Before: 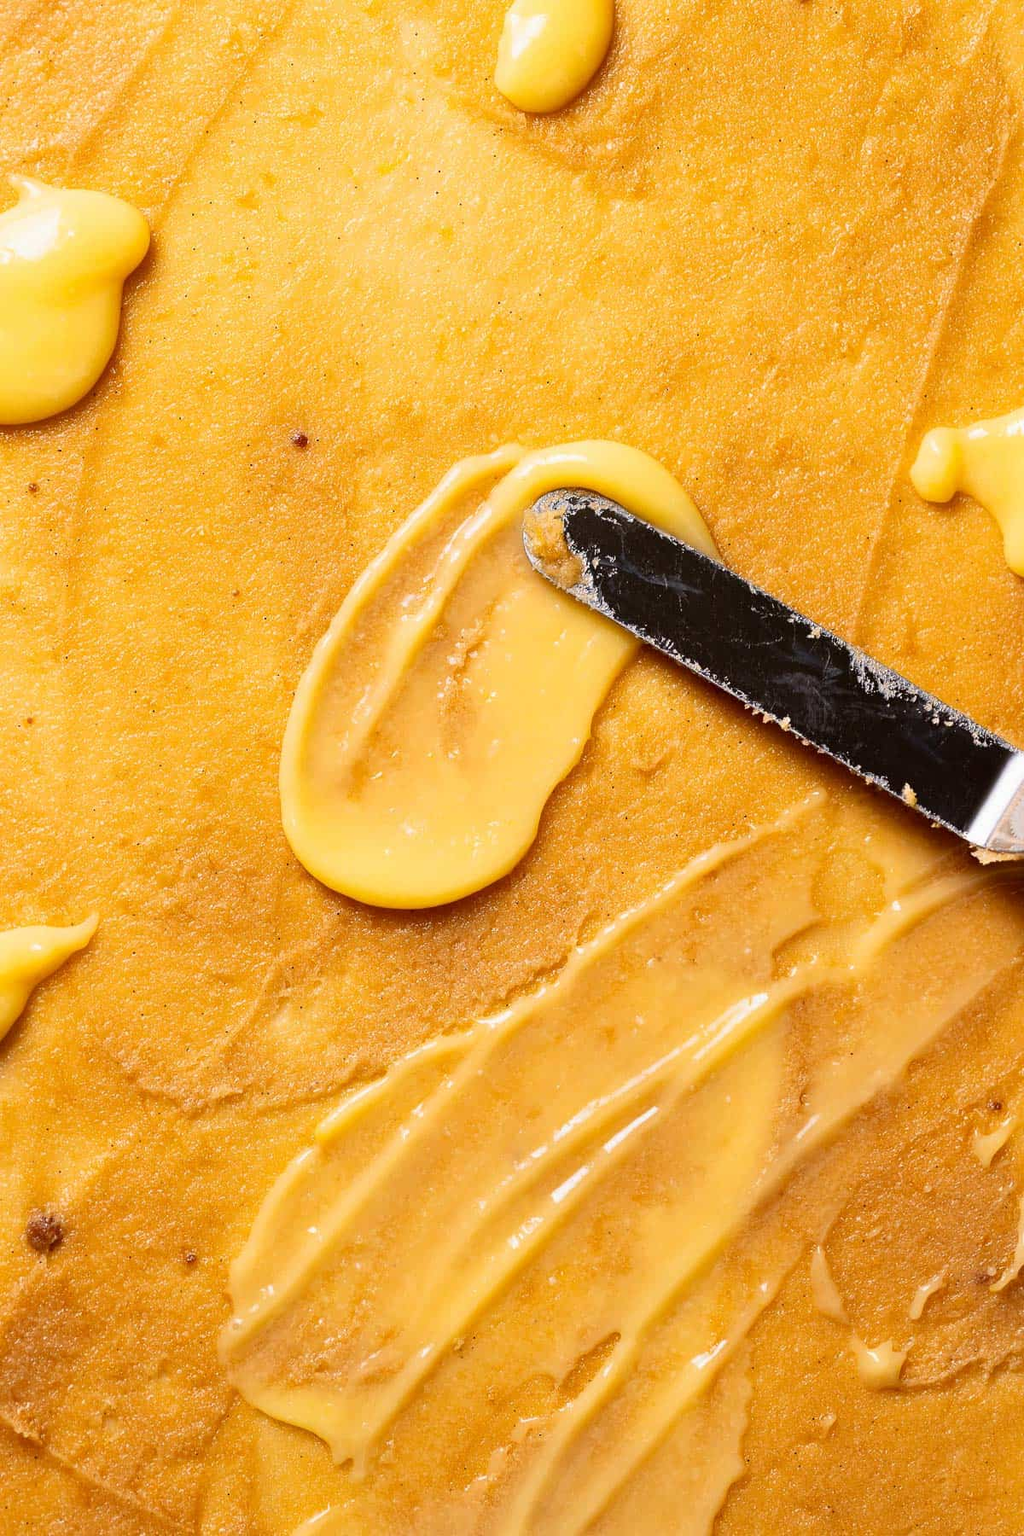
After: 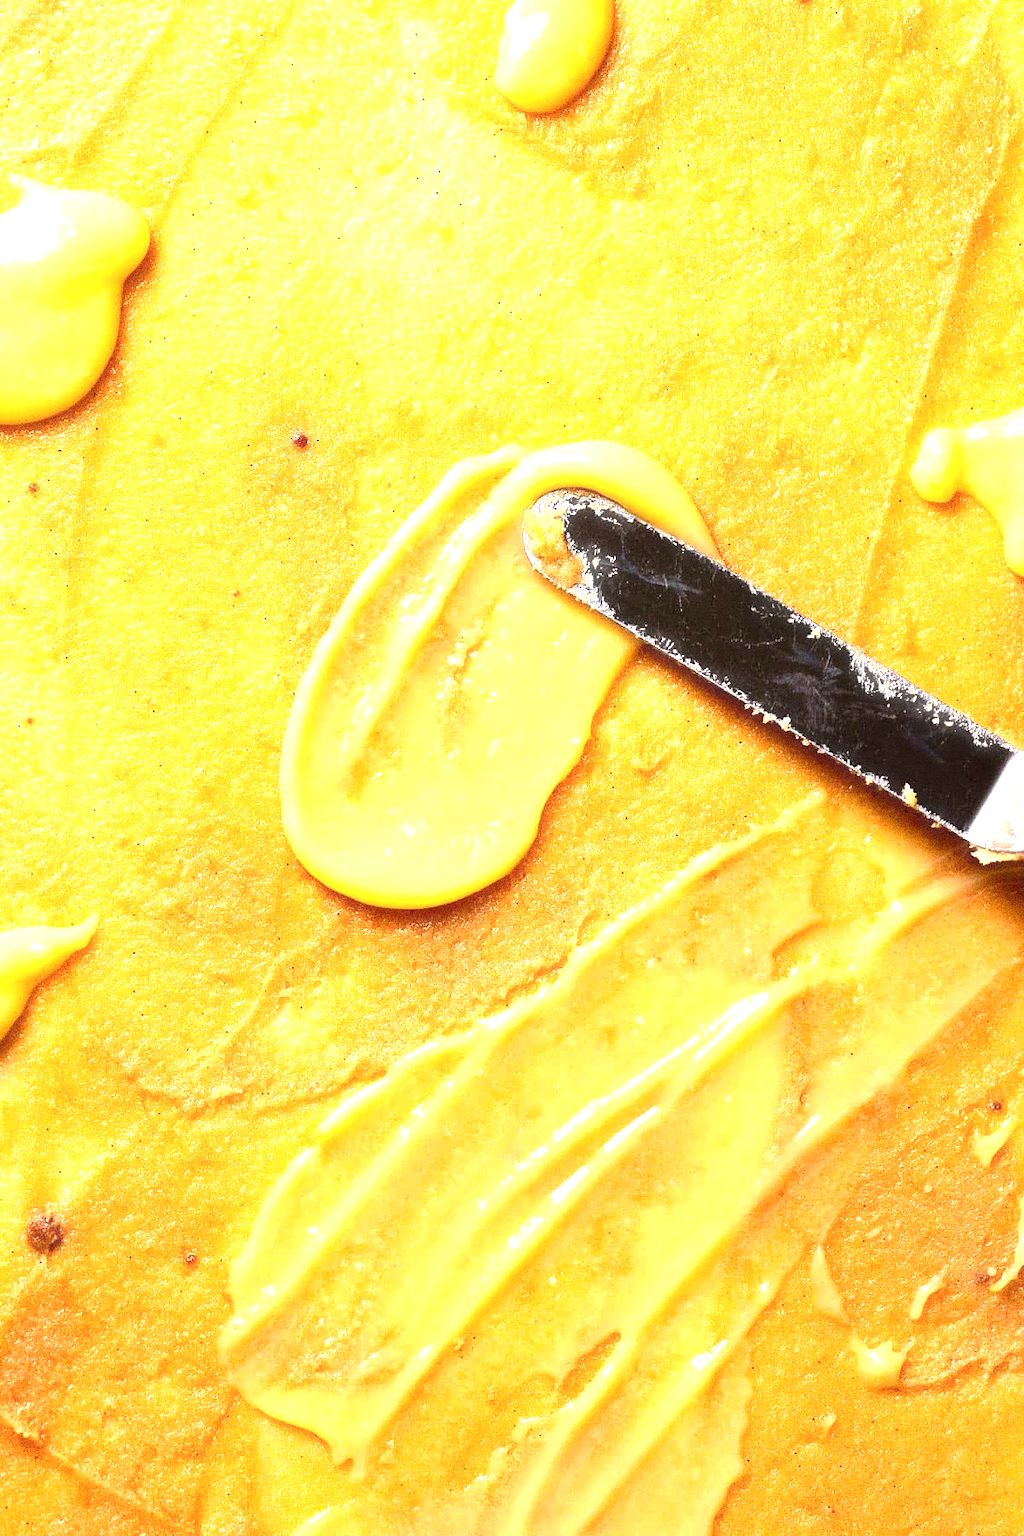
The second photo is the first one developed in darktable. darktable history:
grain: coarseness 0.09 ISO, strength 40%
exposure: black level correction 0, exposure 1.1 EV, compensate exposure bias true, compensate highlight preservation false
haze removal: strength -0.09, adaptive false
